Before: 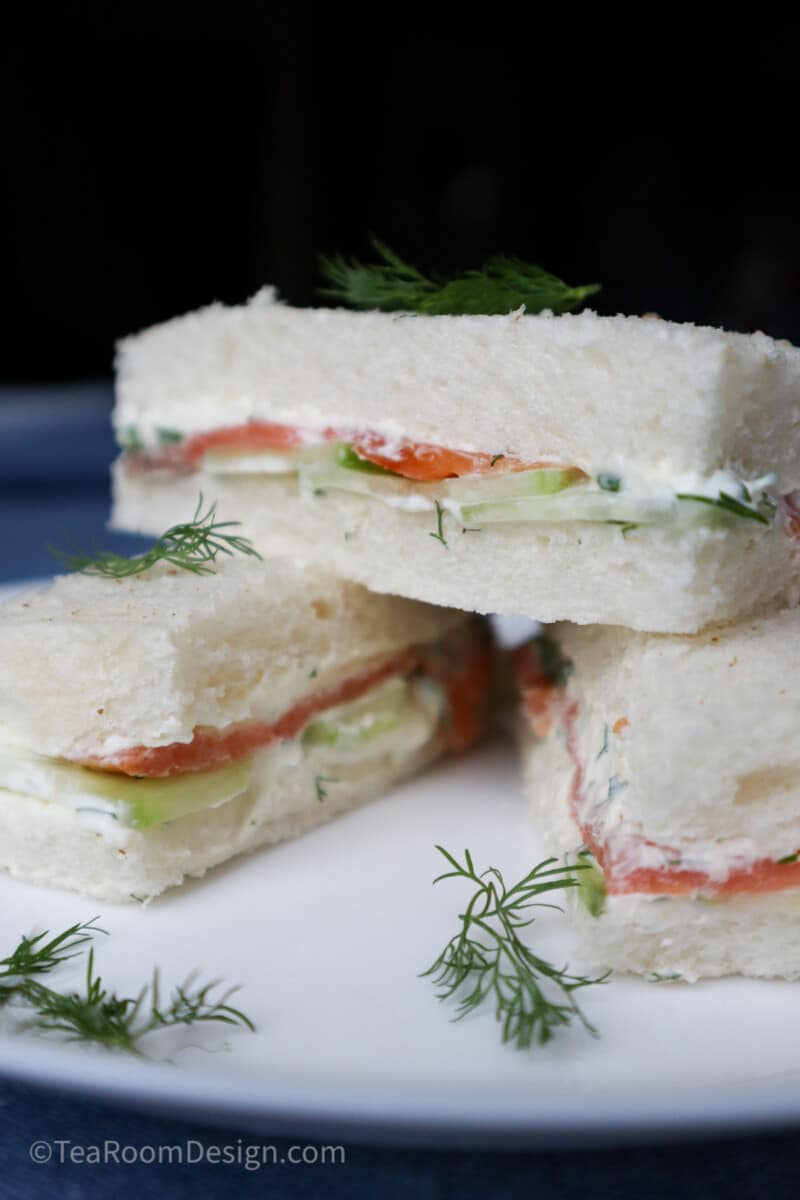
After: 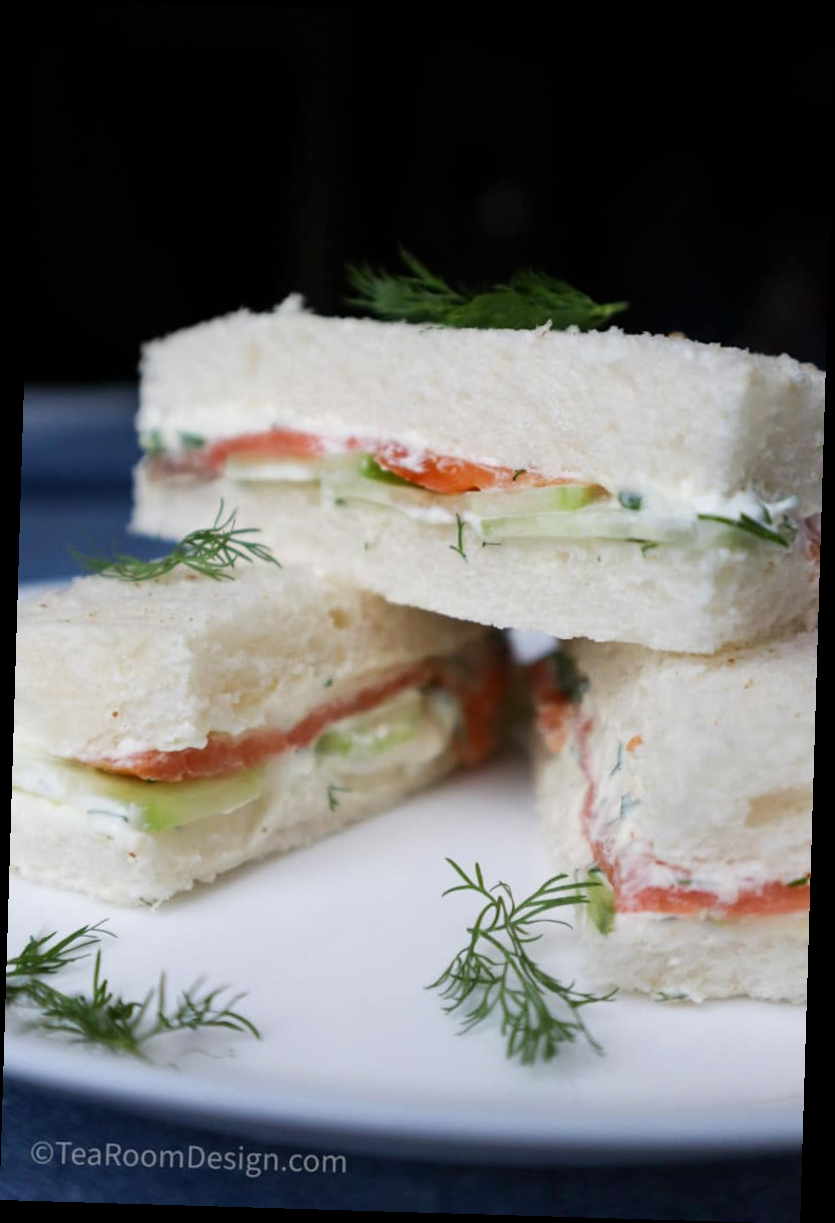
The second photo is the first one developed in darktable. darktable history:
base curve: curves: ch0 [(0, 0) (0.472, 0.508) (1, 1)]
rgb levels: preserve colors max RGB
rotate and perspective: rotation 1.72°, automatic cropping off
